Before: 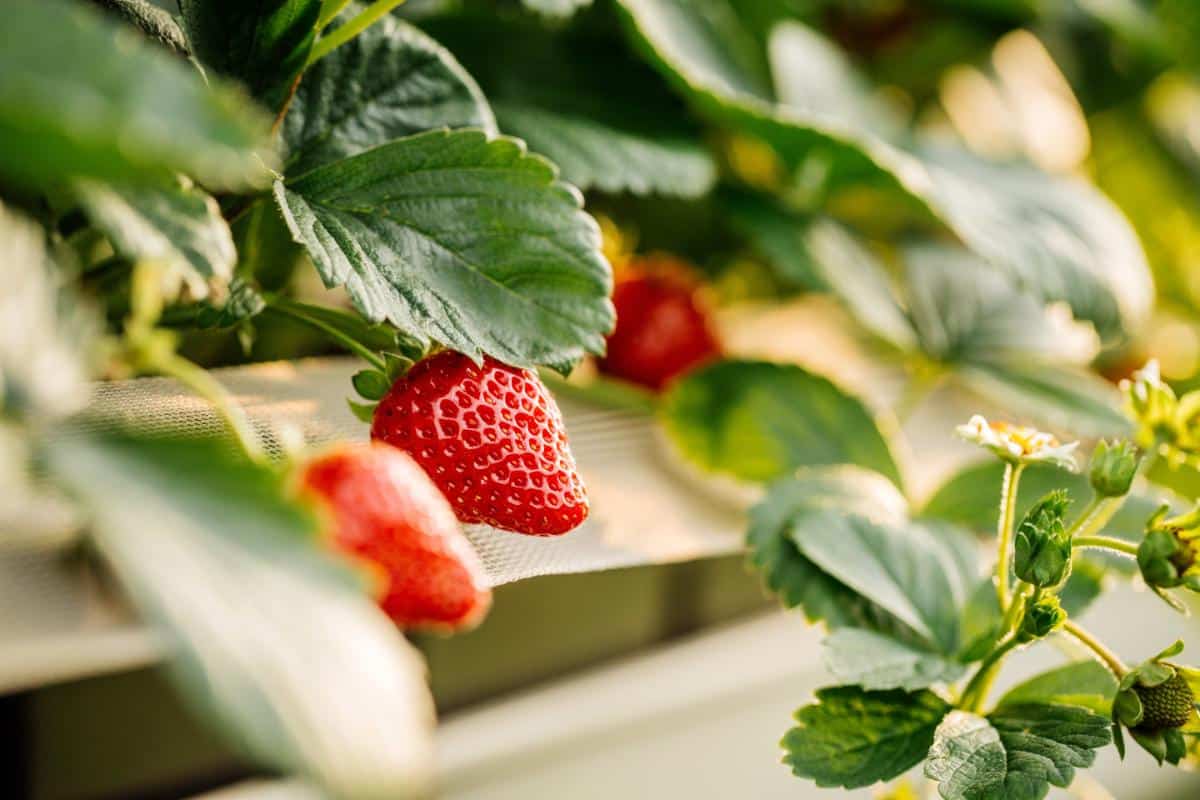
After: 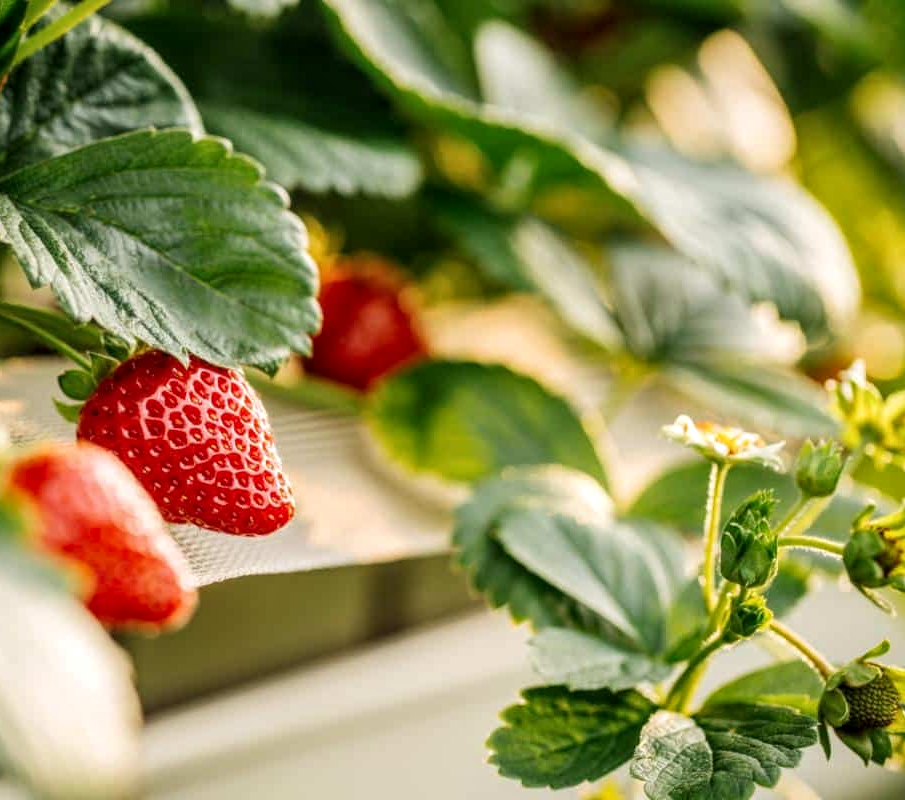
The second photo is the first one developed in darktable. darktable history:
crop and rotate: left 24.571%
local contrast: on, module defaults
